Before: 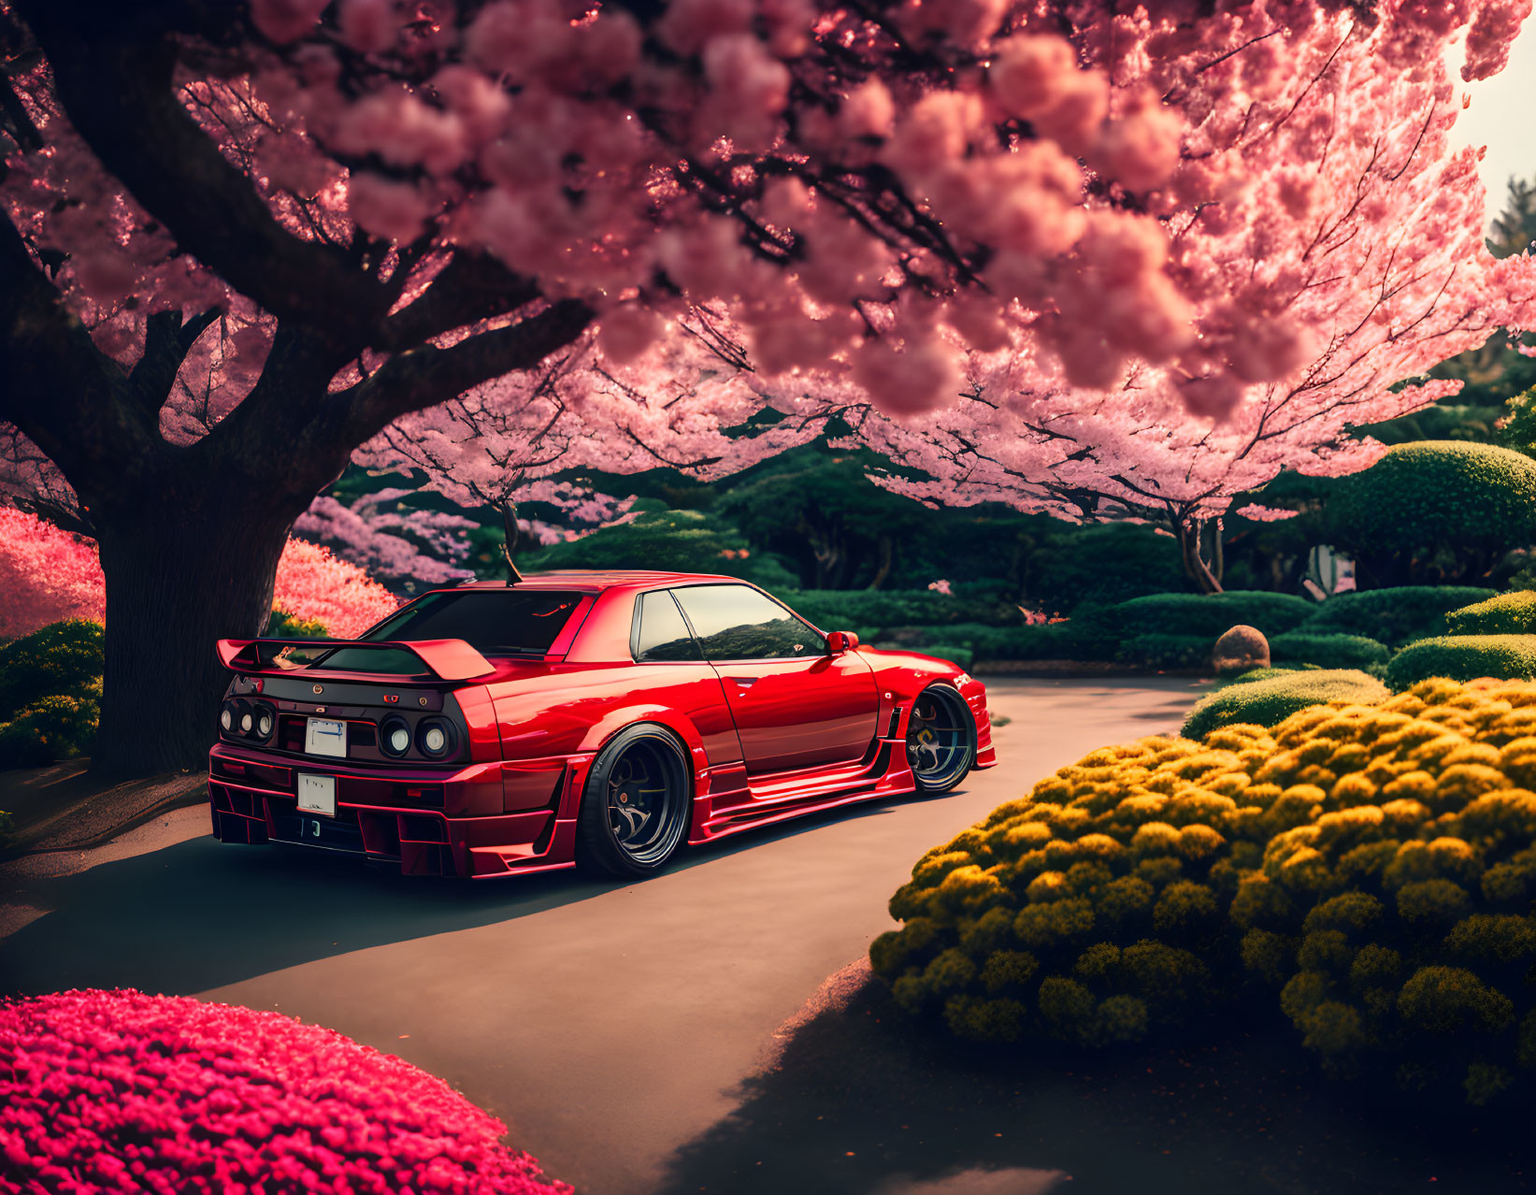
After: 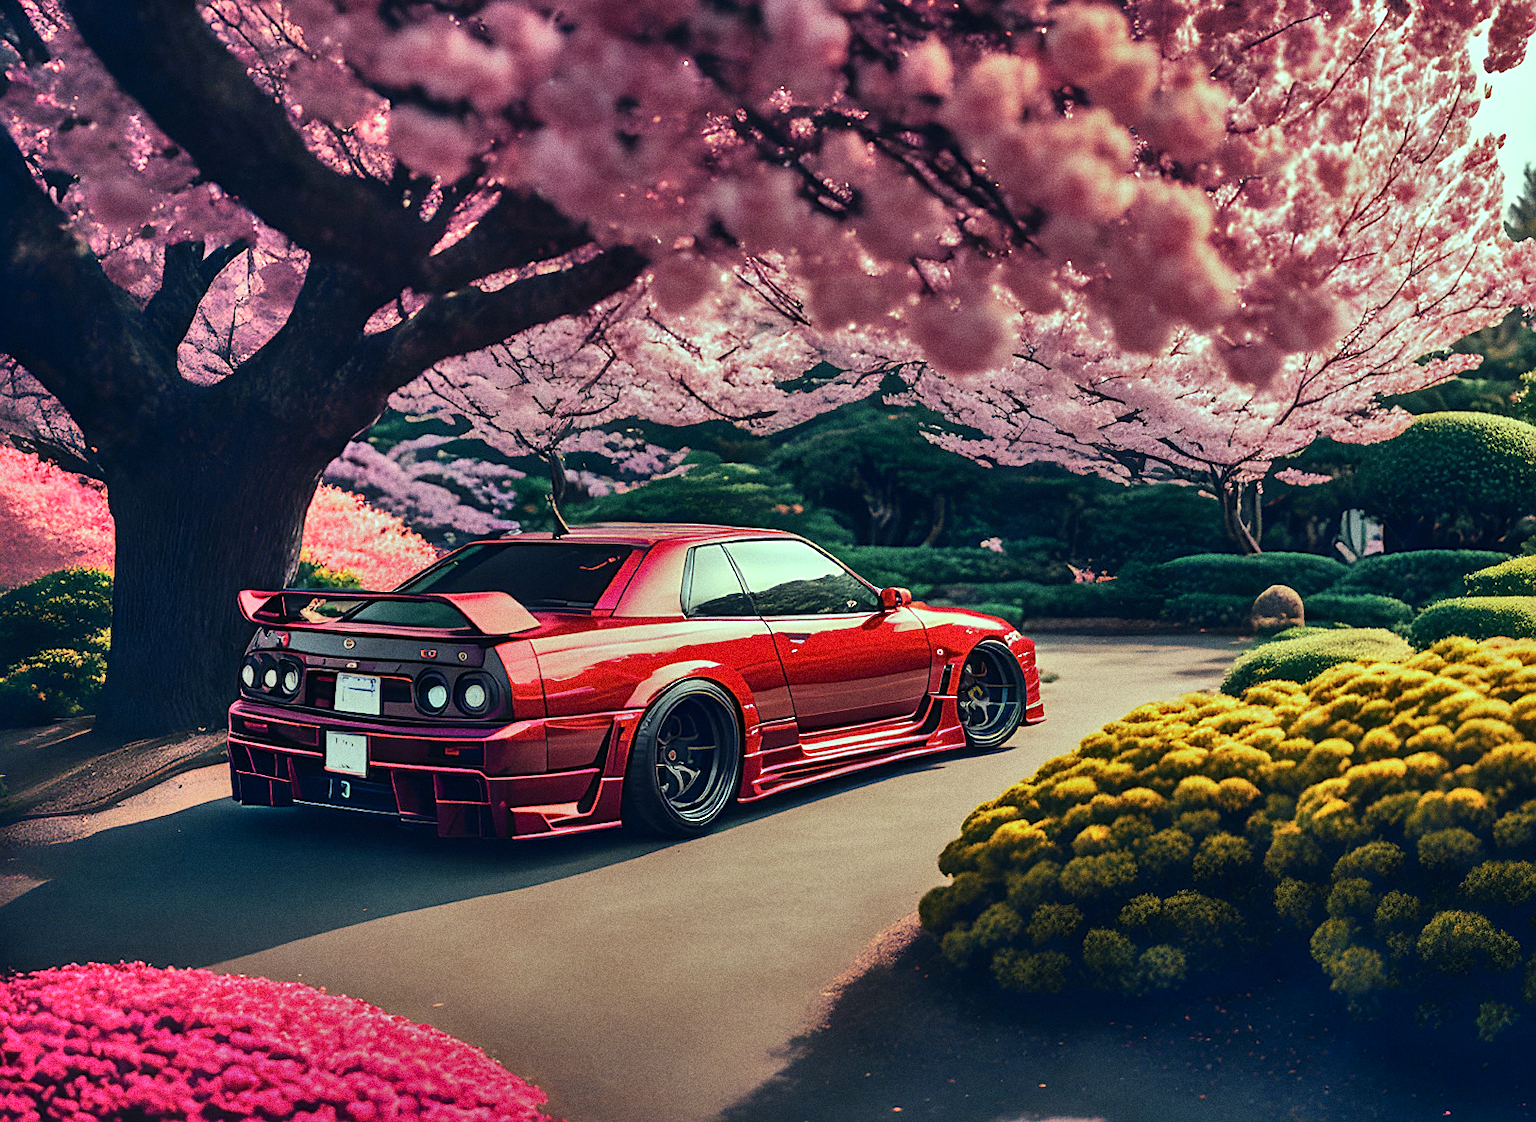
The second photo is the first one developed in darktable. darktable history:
color balance: mode lift, gamma, gain (sRGB), lift [0.997, 0.979, 1.021, 1.011], gamma [1, 1.084, 0.916, 0.998], gain [1, 0.87, 1.13, 1.101], contrast 4.55%, contrast fulcrum 38.24%, output saturation 104.09%
sharpen: on, module defaults
rotate and perspective: rotation 0.679°, lens shift (horizontal) 0.136, crop left 0.009, crop right 0.991, crop top 0.078, crop bottom 0.95
shadows and highlights: shadows 60, highlights -60.23, soften with gaussian
base curve: curves: ch0 [(0, 0) (0.74, 0.67) (1, 1)]
grain: coarseness 0.09 ISO, strength 40%
white balance: emerald 1
